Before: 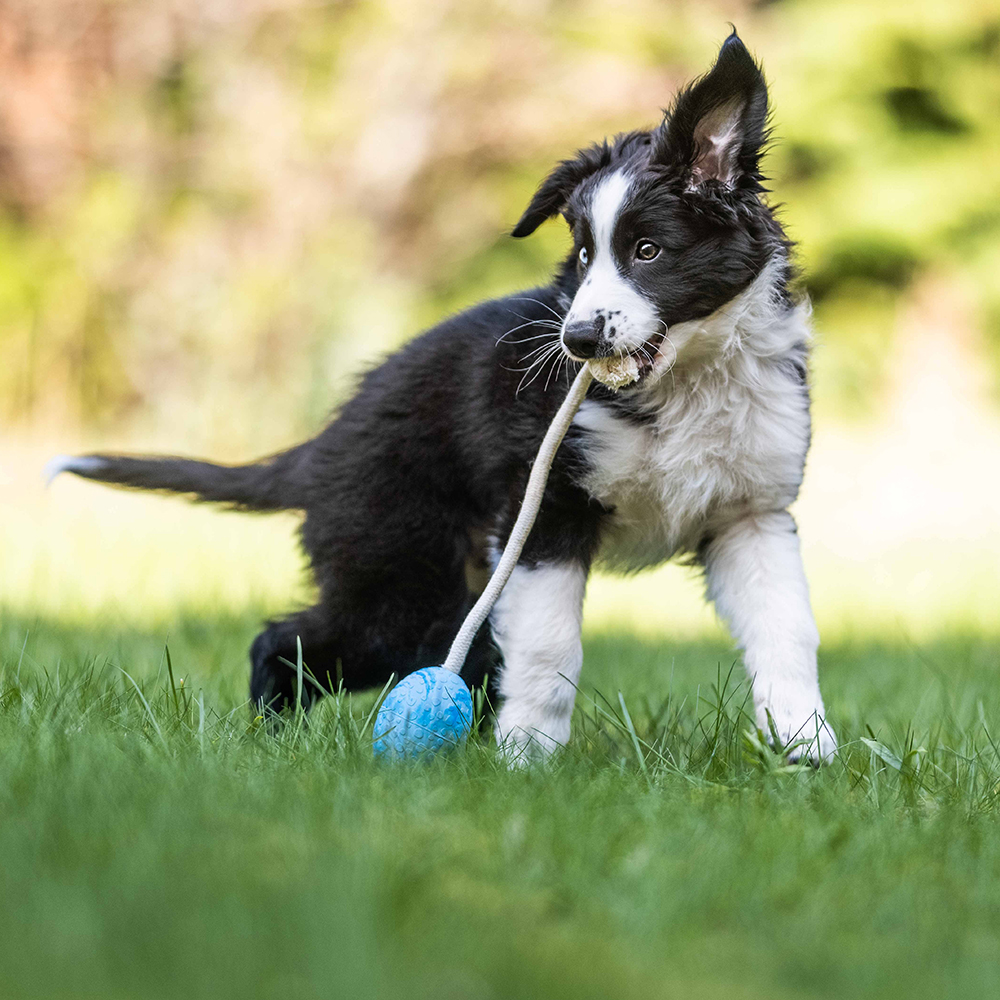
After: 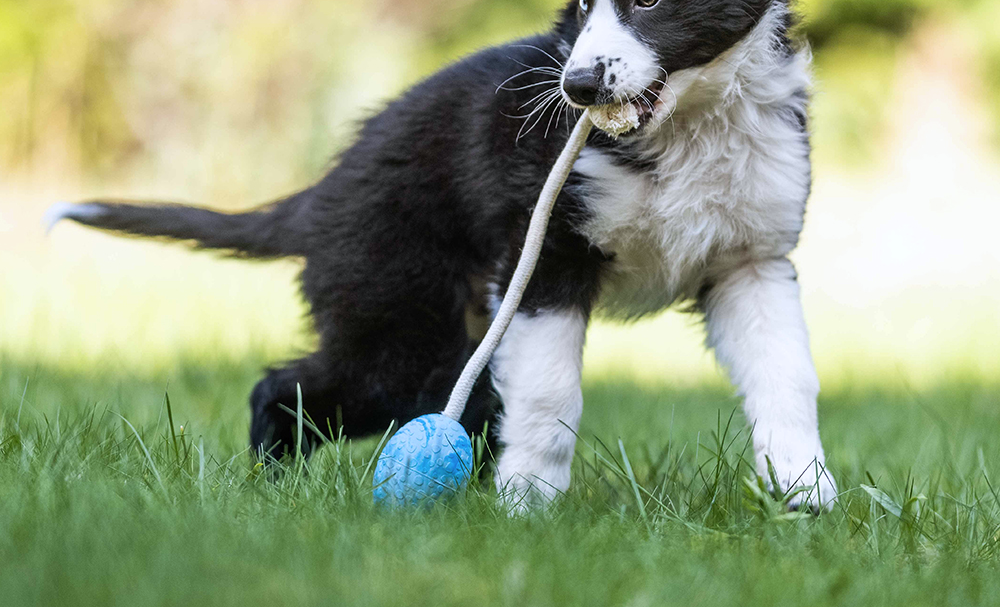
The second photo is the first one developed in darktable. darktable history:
white balance: red 0.98, blue 1.034
rgb levels: preserve colors max RGB
contrast brightness saturation: saturation -0.04
crop and rotate: top 25.357%, bottom 13.942%
